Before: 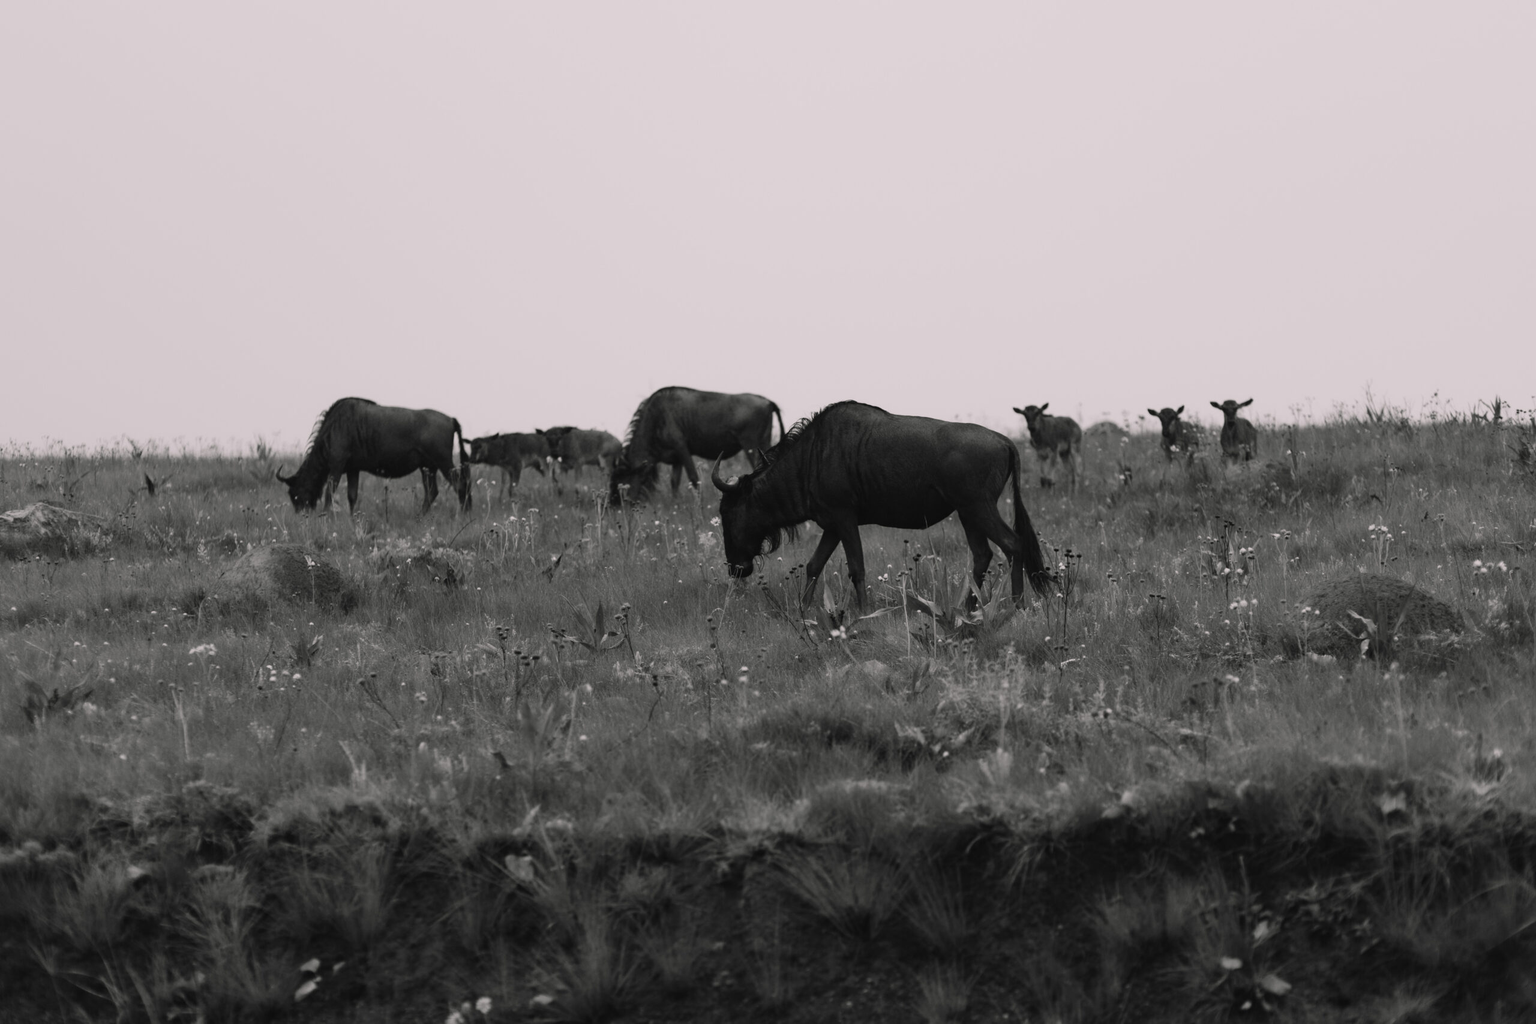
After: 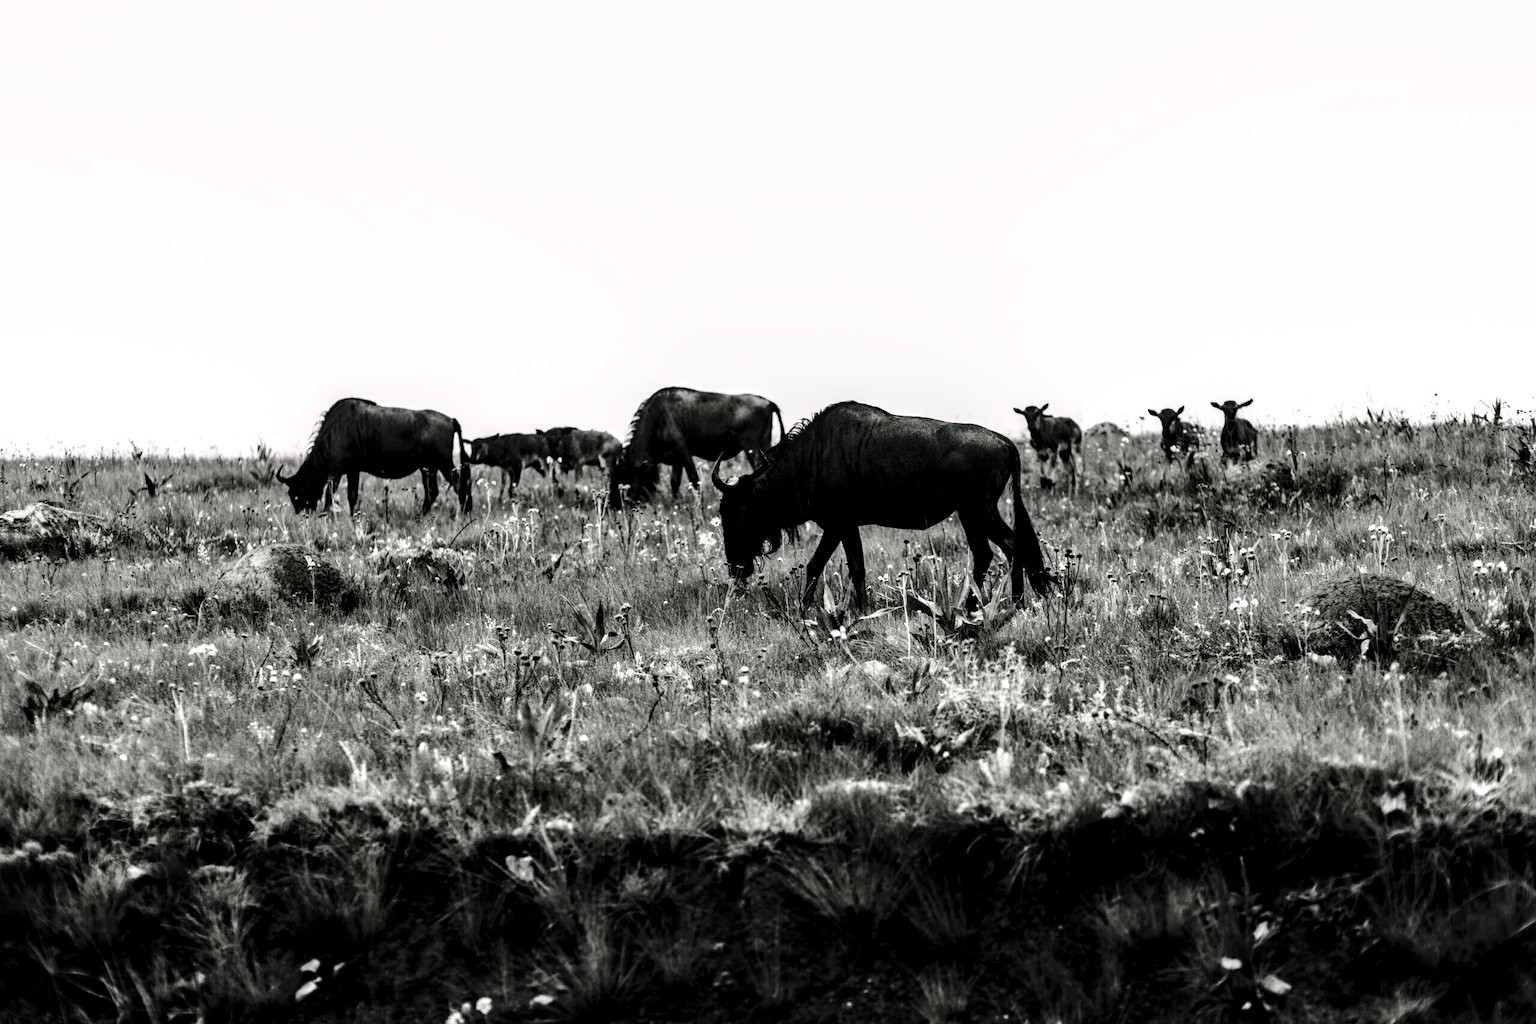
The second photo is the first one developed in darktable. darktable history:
haze removal: compatibility mode true, adaptive false
local contrast: highlights 60%, shadows 63%, detail 160%
base curve: curves: ch0 [(0, 0) (0.028, 0.03) (0.105, 0.232) (0.387, 0.748) (0.754, 0.968) (1, 1)], preserve colors none
contrast brightness saturation: contrast 0.219
